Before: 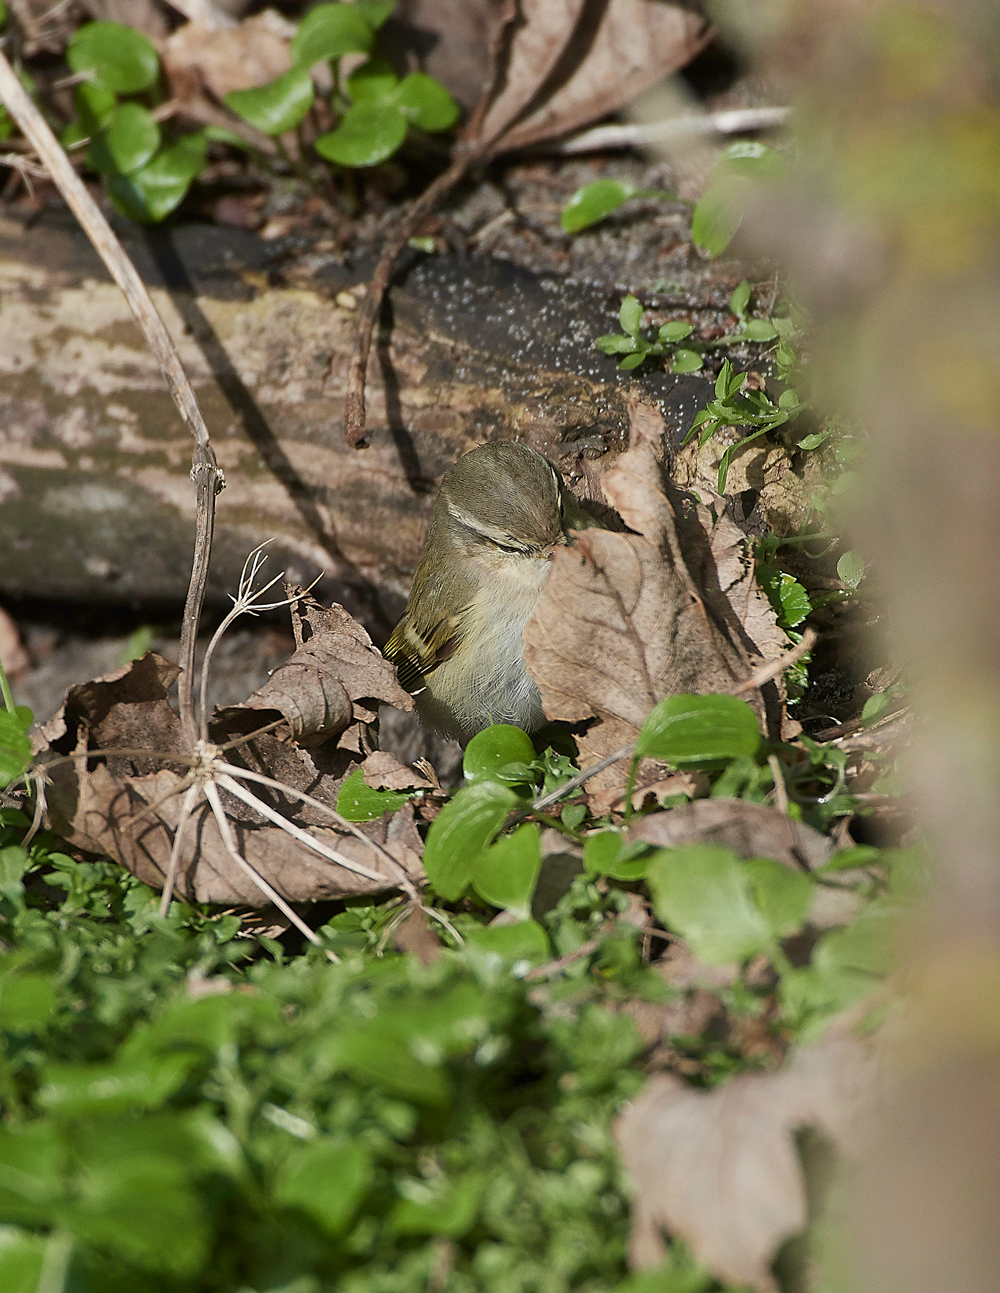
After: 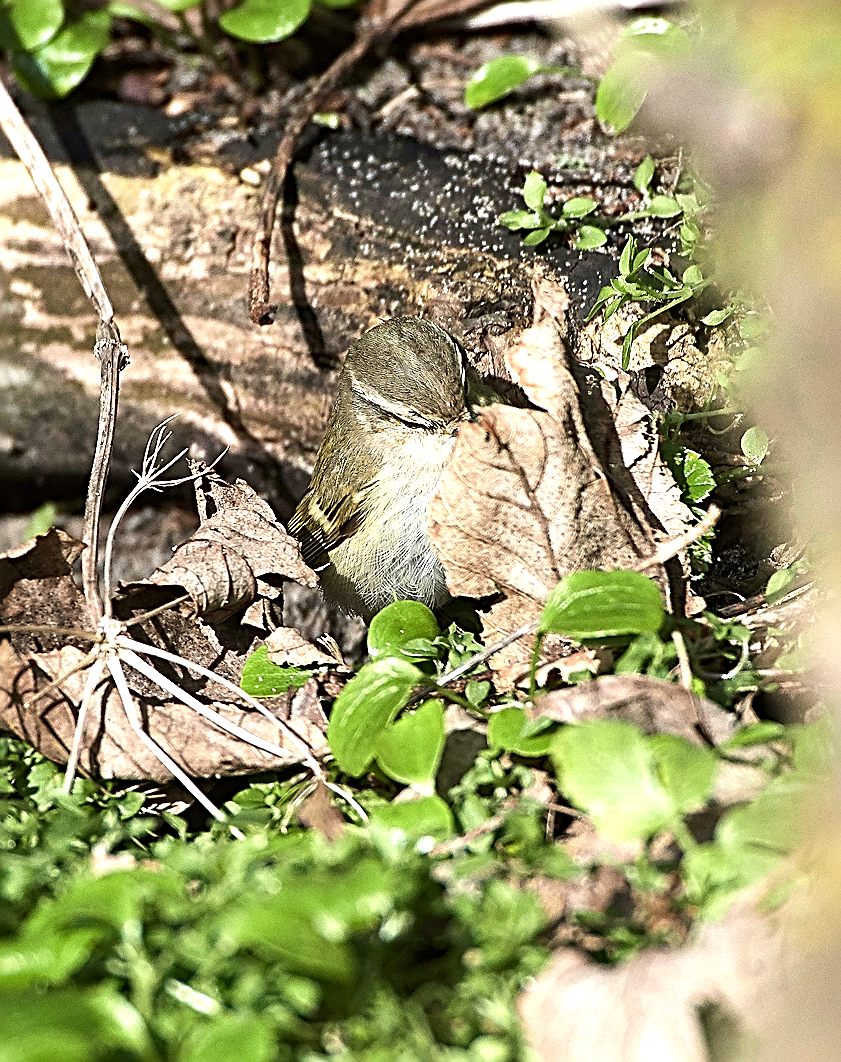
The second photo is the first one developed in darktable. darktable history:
tone equalizer: -8 EV -0.722 EV, -7 EV -0.68 EV, -6 EV -0.615 EV, -5 EV -0.375 EV, -3 EV 0.393 EV, -2 EV 0.6 EV, -1 EV 0.696 EV, +0 EV 0.776 EV, edges refinement/feathering 500, mask exposure compensation -1.57 EV, preserve details no
contrast brightness saturation: saturation -0.054
sharpen: radius 3.012, amount 0.756
exposure: exposure 0.631 EV, compensate exposure bias true, compensate highlight preservation false
crop and rotate: left 9.689%, top 9.658%, right 6.117%, bottom 8.199%
haze removal: compatibility mode true, adaptive false
